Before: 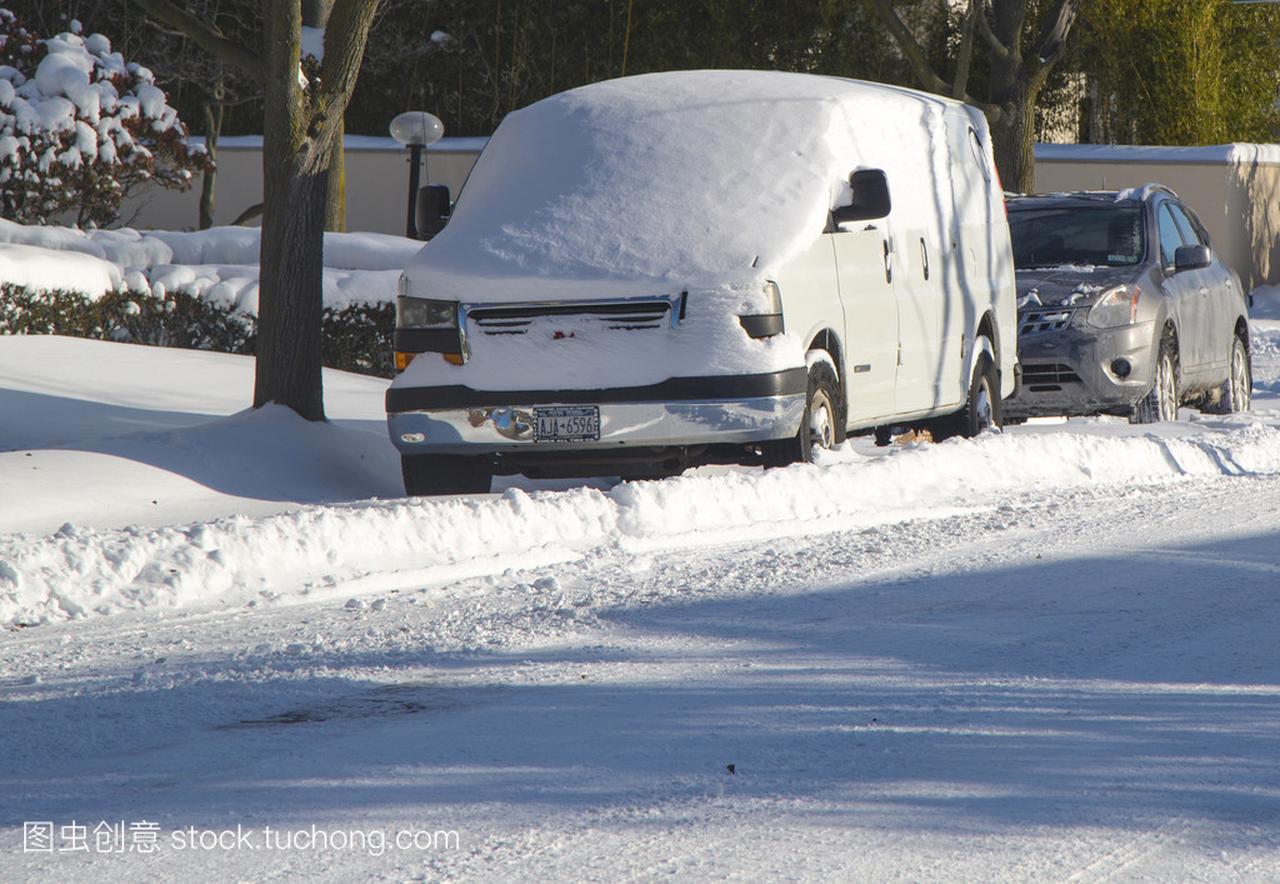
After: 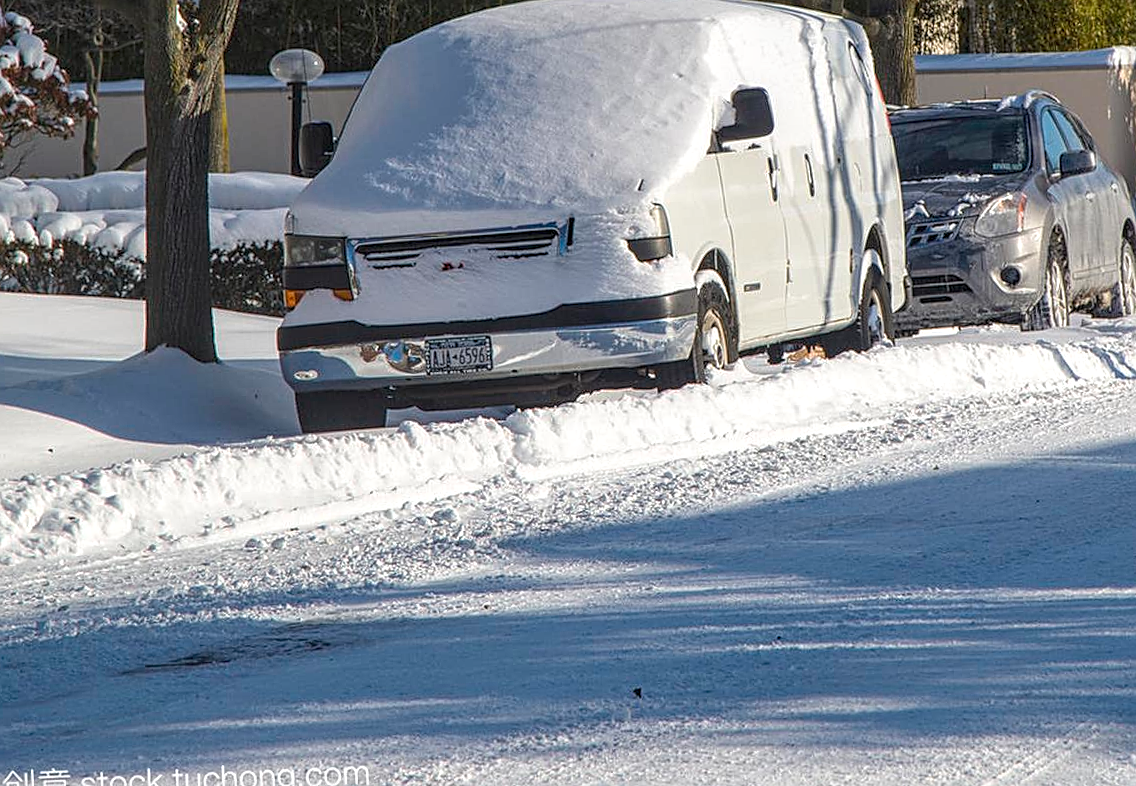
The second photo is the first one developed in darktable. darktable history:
local contrast: on, module defaults
crop and rotate: angle 2.38°, left 5.915%, top 5.72%
contrast equalizer: octaves 7, y [[0.5, 0.5, 0.5, 0.512, 0.552, 0.62], [0.5 ×6], [0.5 ×4, 0.504, 0.553], [0 ×6], [0 ×6]]
sharpen: on, module defaults
color correction: highlights a* 0.078, highlights b* -0.372
